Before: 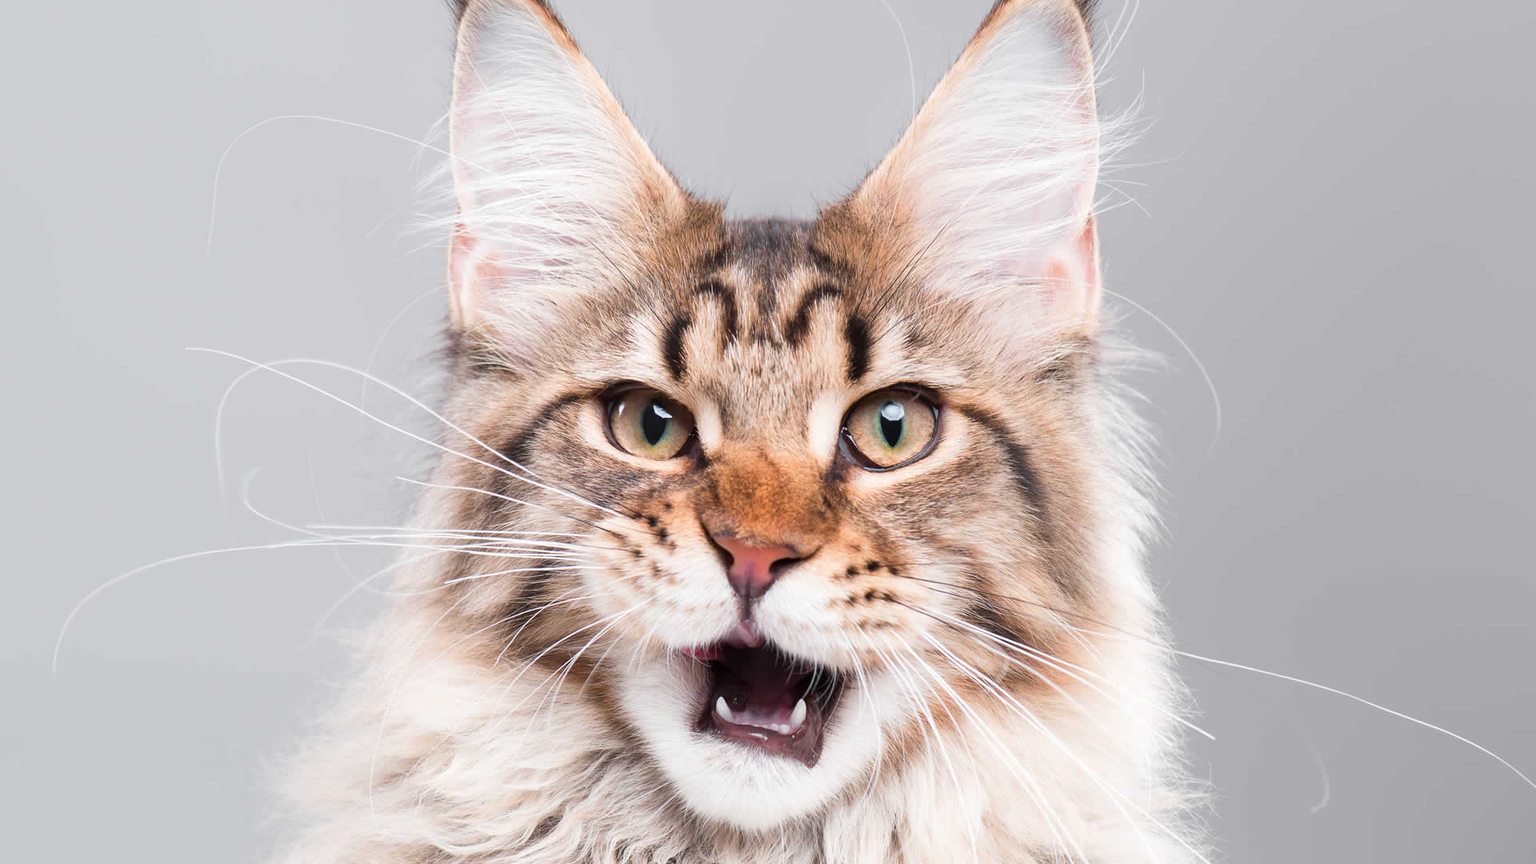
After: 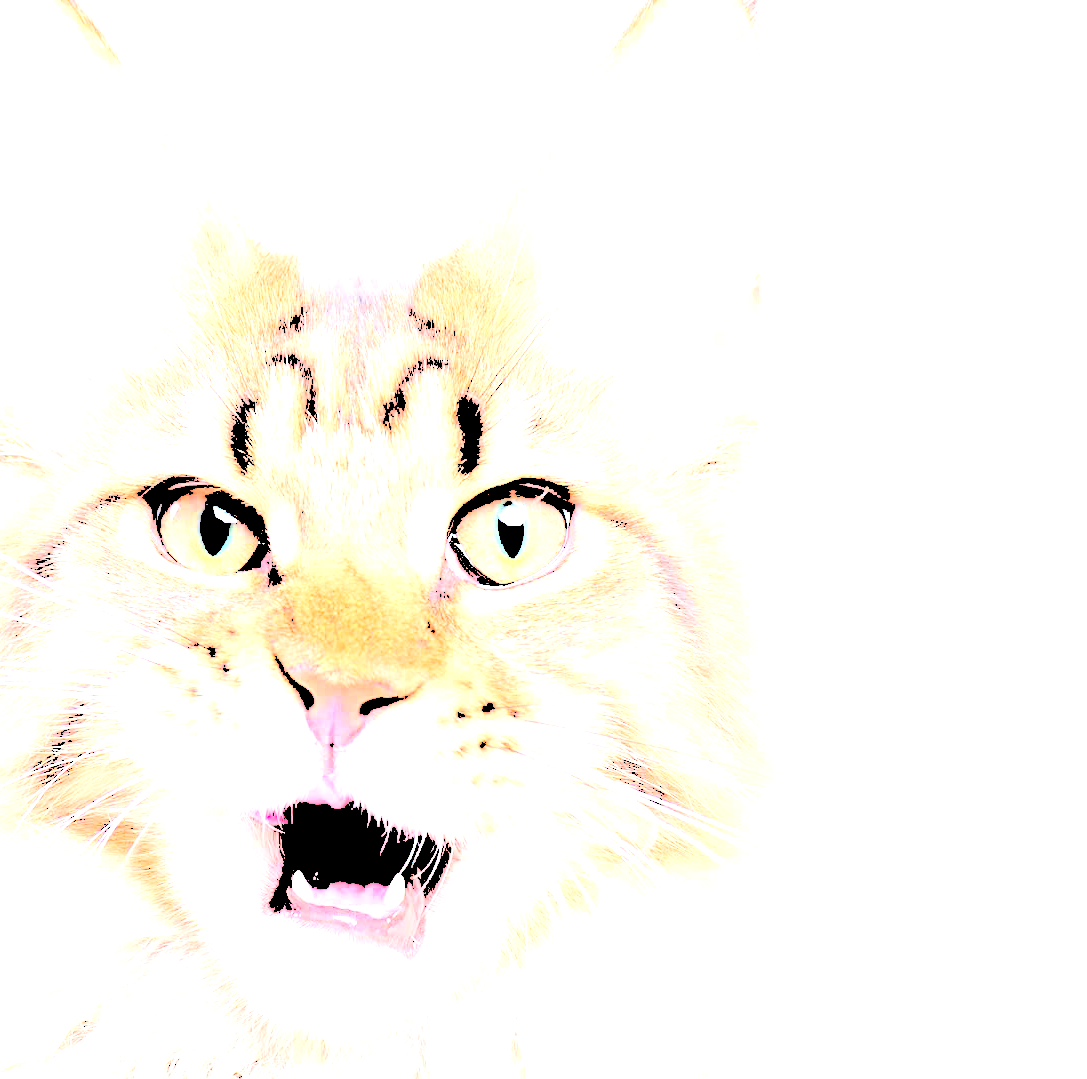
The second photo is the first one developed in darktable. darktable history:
crop: left 31.458%, top 0%, right 11.876%
exposure: black level correction 0, exposure 0.7 EV, compensate exposure bias true, compensate highlight preservation false
levels: levels [0.246, 0.246, 0.506]
